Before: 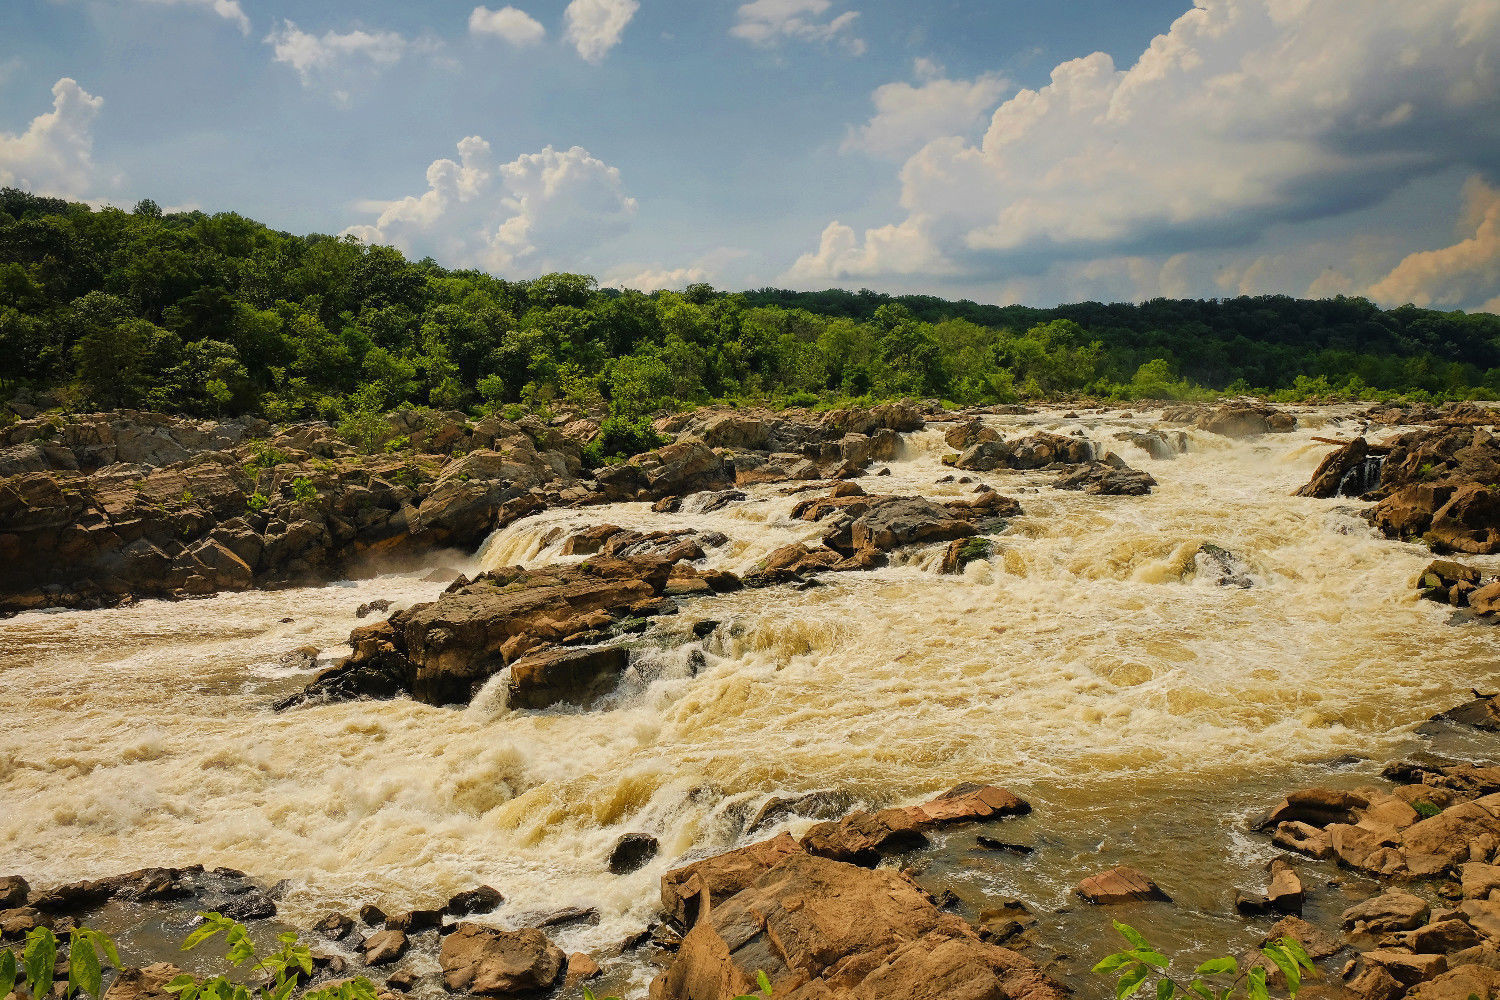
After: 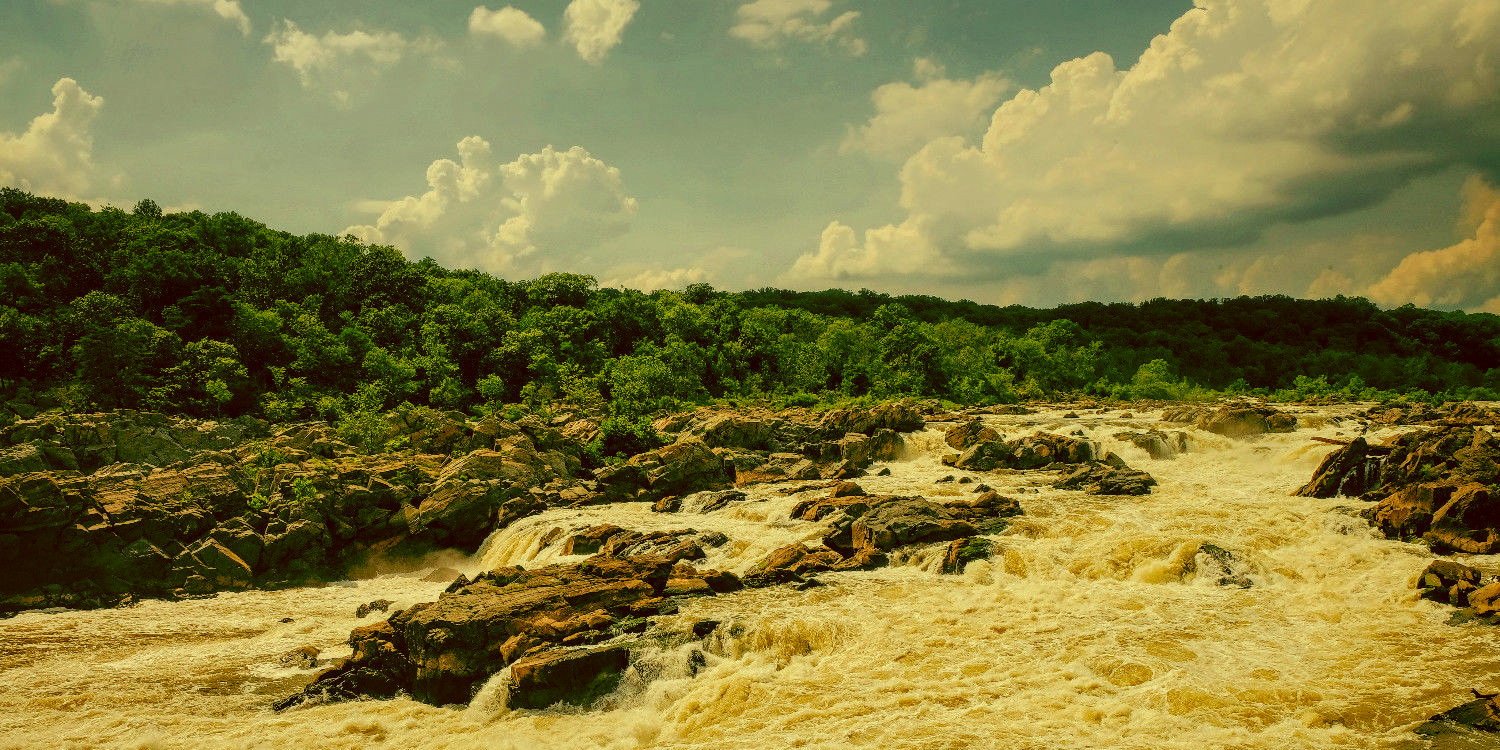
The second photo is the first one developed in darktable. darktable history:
color correction: highlights a* -5.94, highlights b* 9.48, shadows a* 10.12, shadows b* 23.94
white balance: red 1.009, blue 1.027
crop: bottom 24.967%
color balance: mode lift, gamma, gain (sRGB), lift [1, 0.69, 1, 1], gamma [1, 1.482, 1, 1], gain [1, 1, 1, 0.802]
local contrast: on, module defaults
